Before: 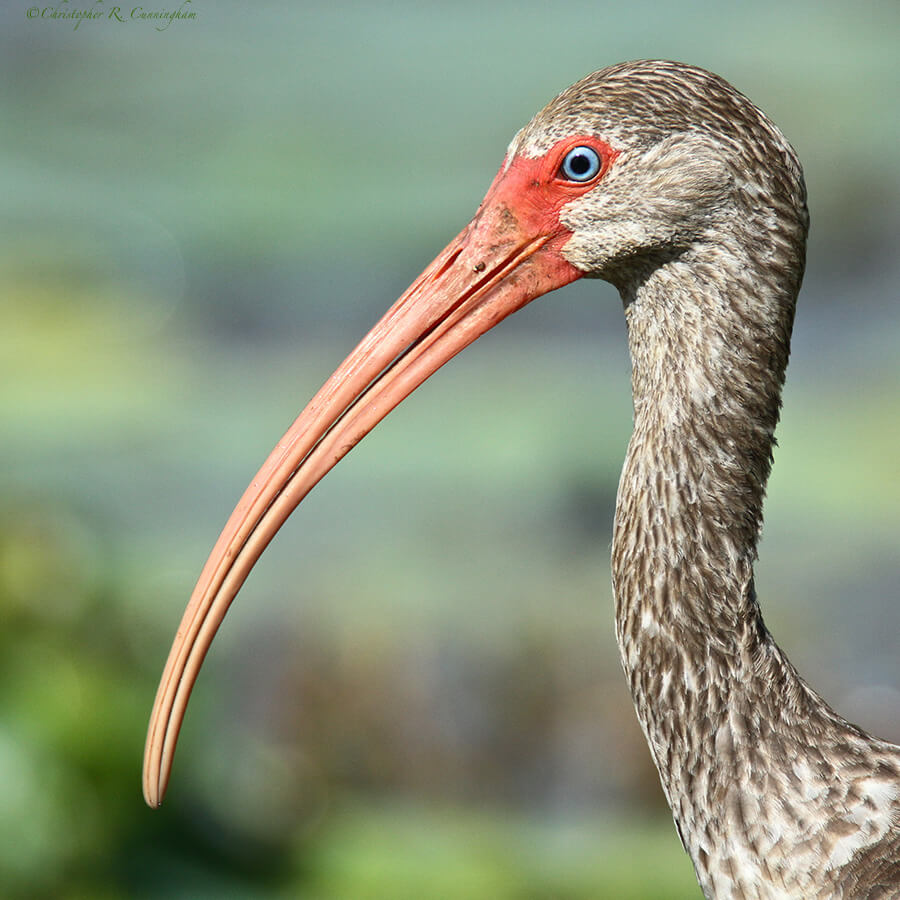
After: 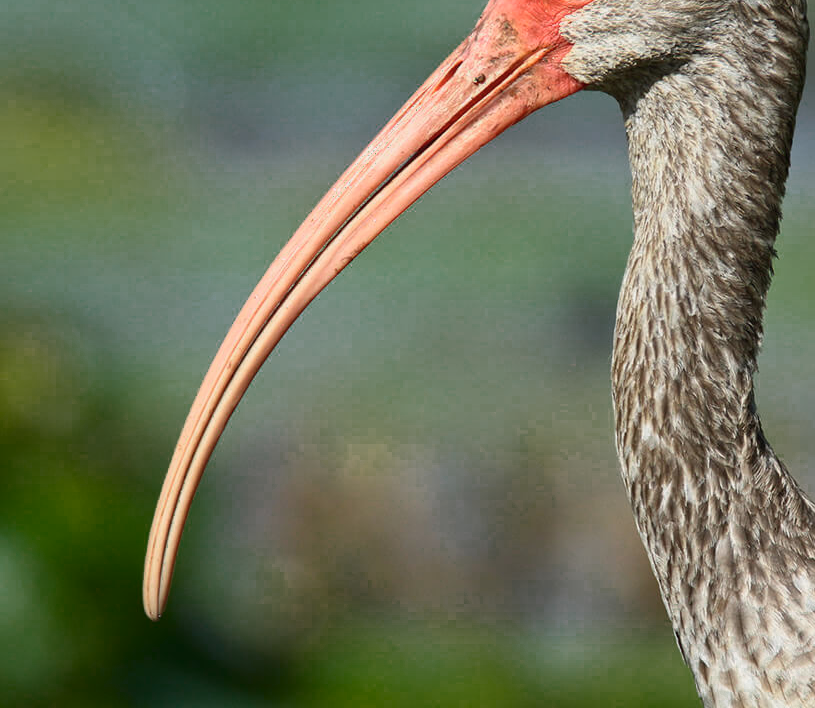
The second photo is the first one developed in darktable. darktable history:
crop: top 20.916%, right 9.437%, bottom 0.316%
white balance: emerald 1
color zones: curves: ch0 [(0.25, 0.5) (0.347, 0.092) (0.75, 0.5)]; ch1 [(0.25, 0.5) (0.33, 0.51) (0.75, 0.5)]
exposure: exposure -0.151 EV, compensate highlight preservation false
